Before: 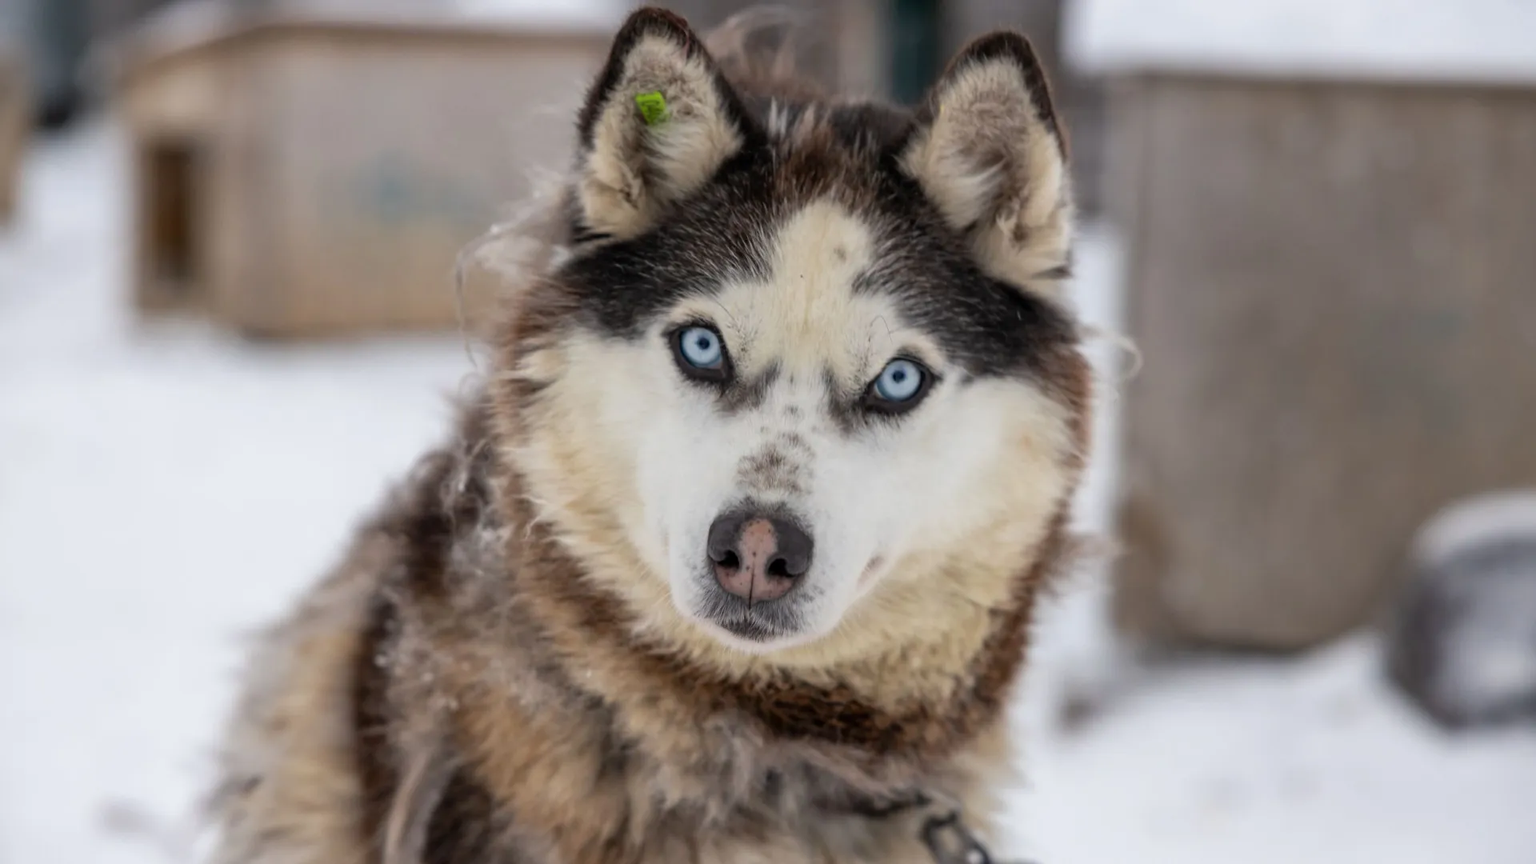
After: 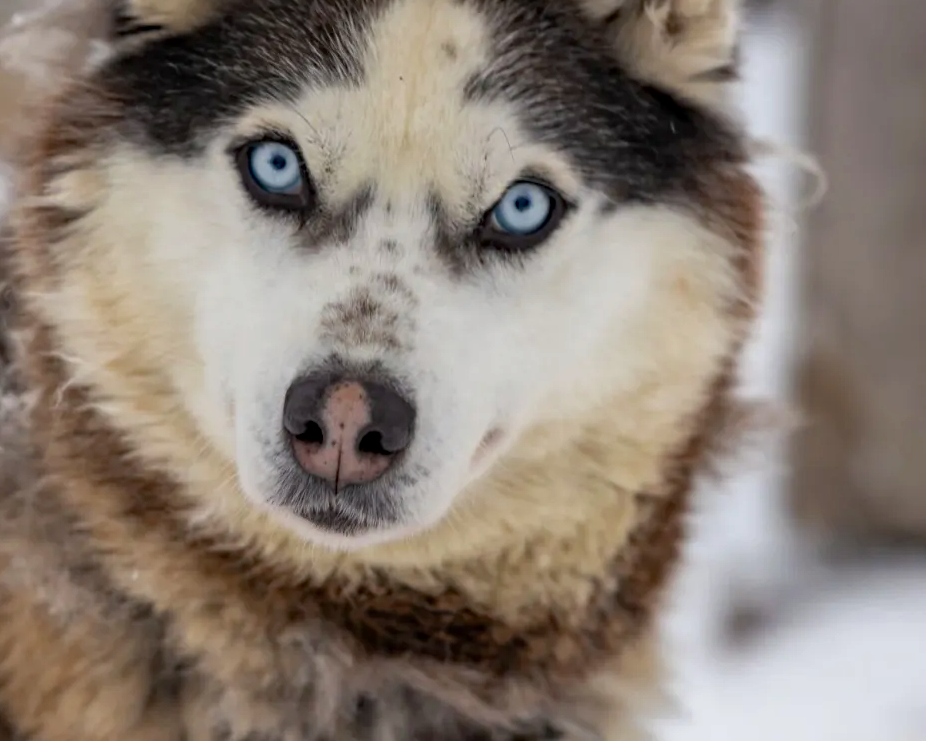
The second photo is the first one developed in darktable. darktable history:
crop: left 31.306%, top 24.787%, right 20.44%, bottom 6.541%
haze removal: compatibility mode true, adaptive false
